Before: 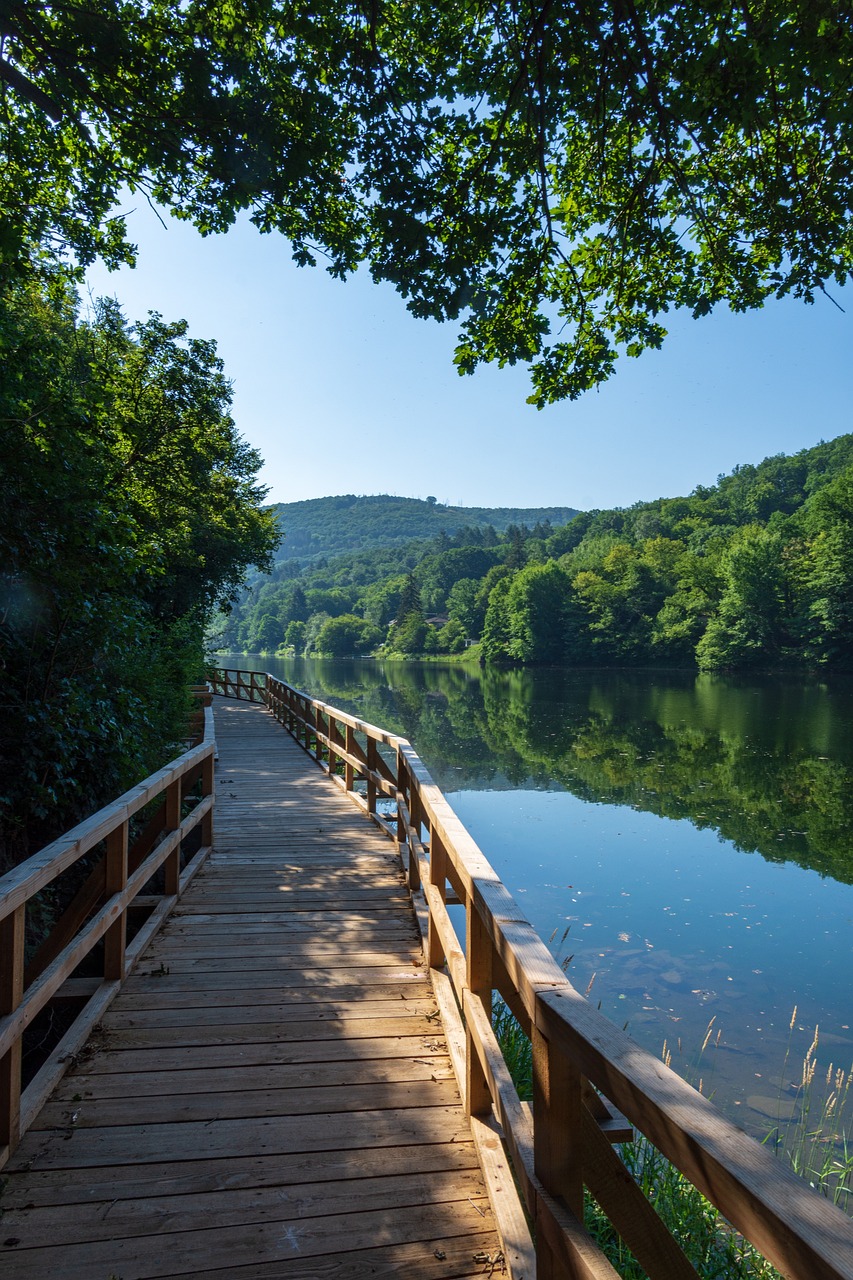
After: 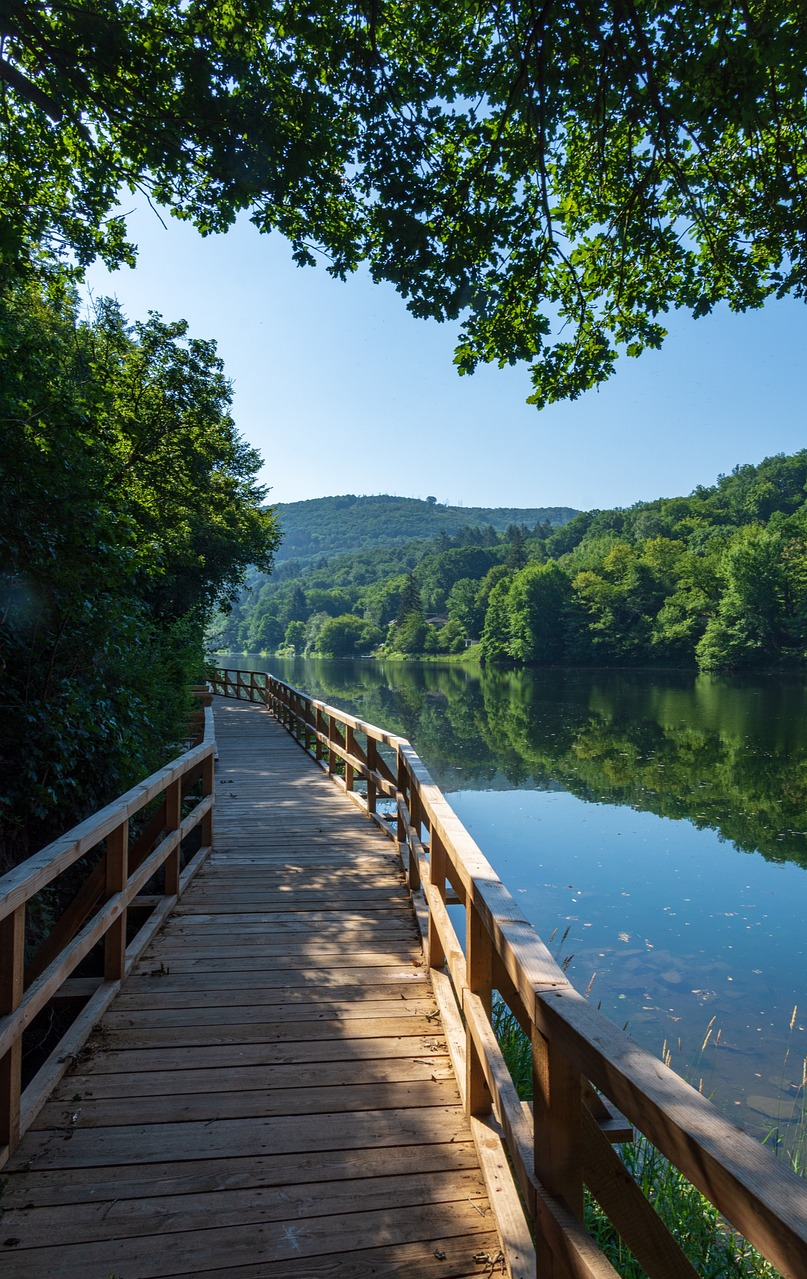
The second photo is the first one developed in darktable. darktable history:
crop and rotate: left 0%, right 5.327%
exposure: exposure -0.003 EV, compensate highlight preservation false
